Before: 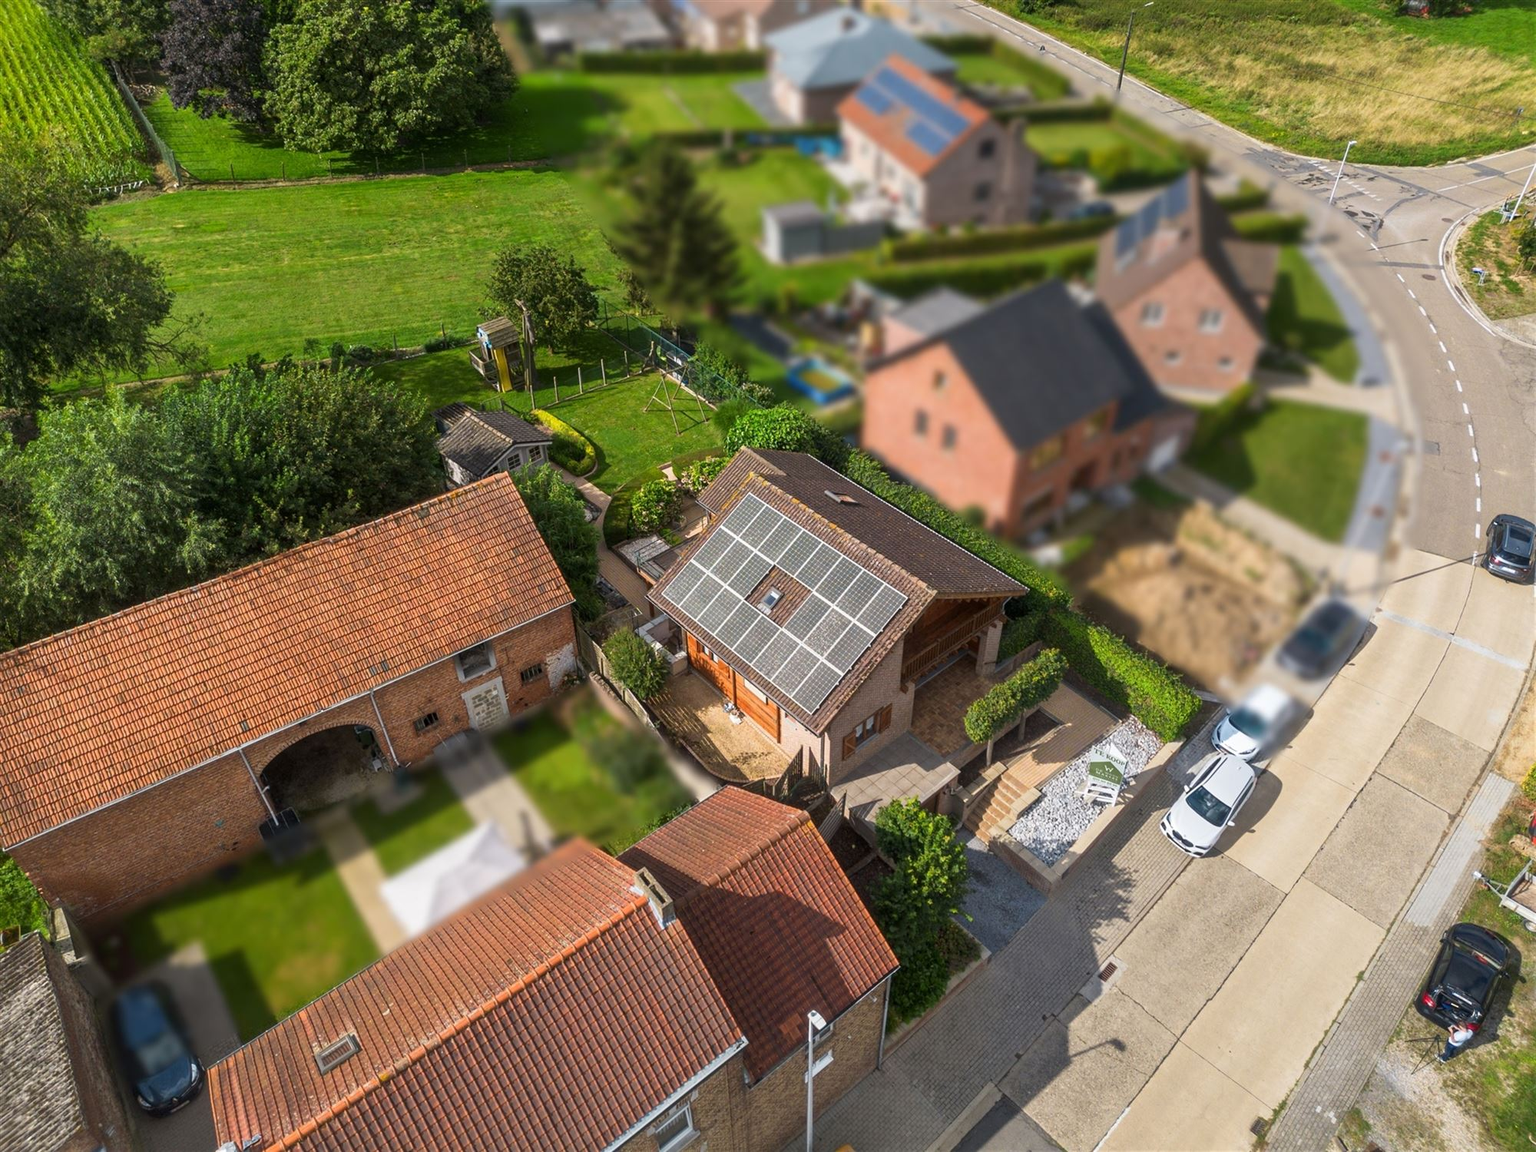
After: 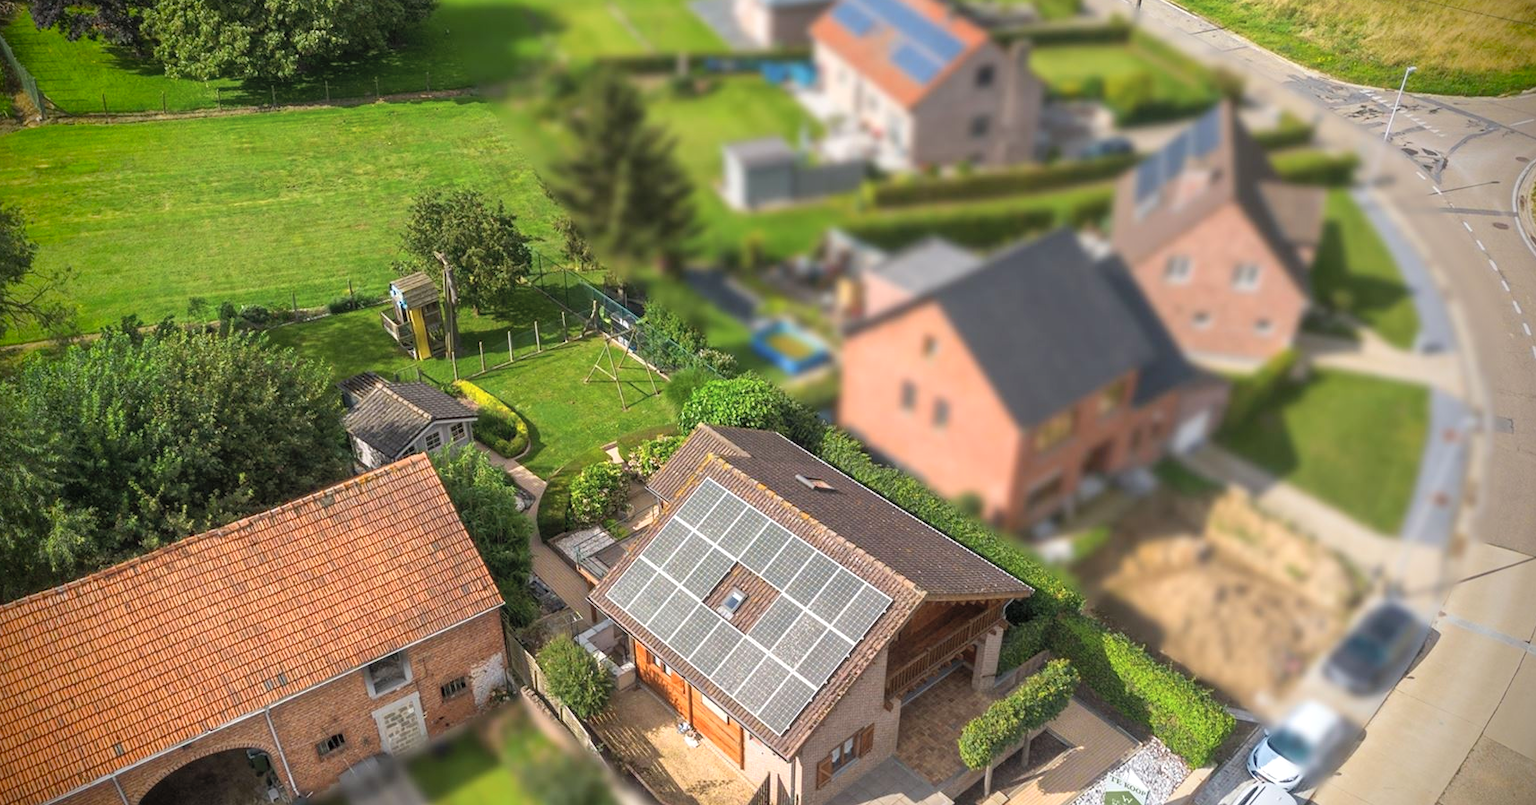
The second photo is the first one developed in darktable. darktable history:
exposure: exposure 0.202 EV, compensate highlight preservation false
contrast brightness saturation: brightness 0.143
vignetting: fall-off radius 45.13%, brightness -0.991, saturation 0.5
crop and rotate: left 9.322%, top 7.307%, right 4.947%, bottom 32.749%
